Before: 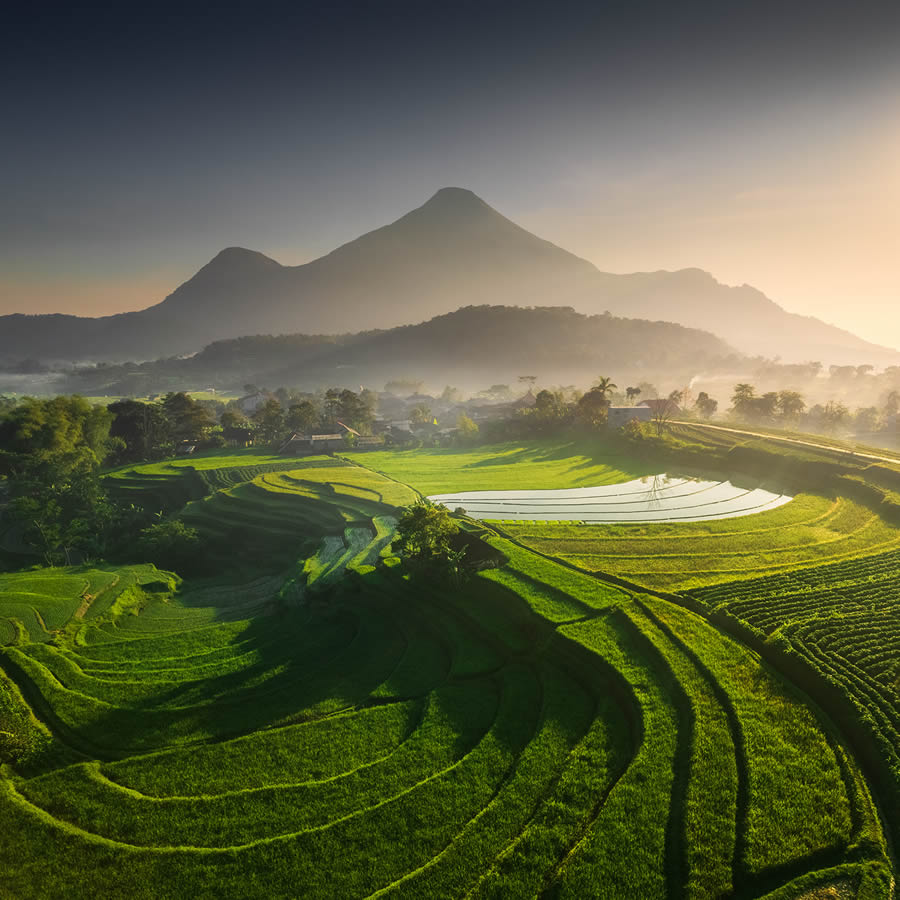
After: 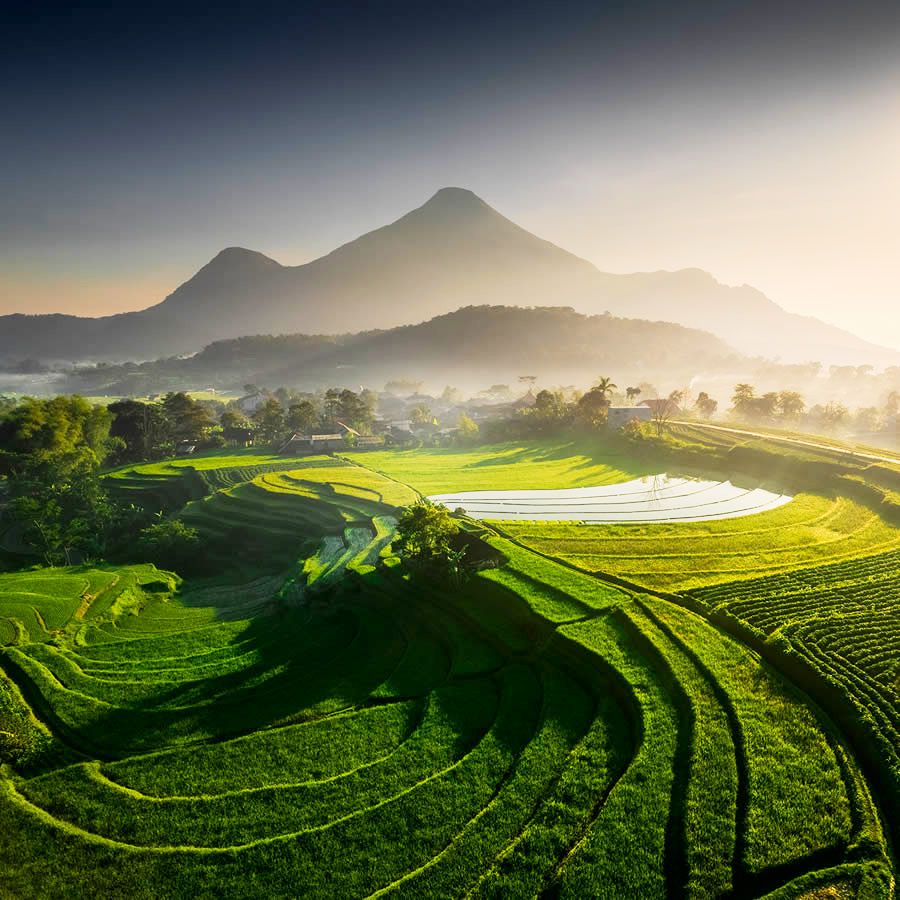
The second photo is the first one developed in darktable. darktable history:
tone curve: curves: ch0 [(0, 0) (0.082, 0.02) (0.129, 0.078) (0.275, 0.301) (0.67, 0.809) (1, 1)], preserve colors none
